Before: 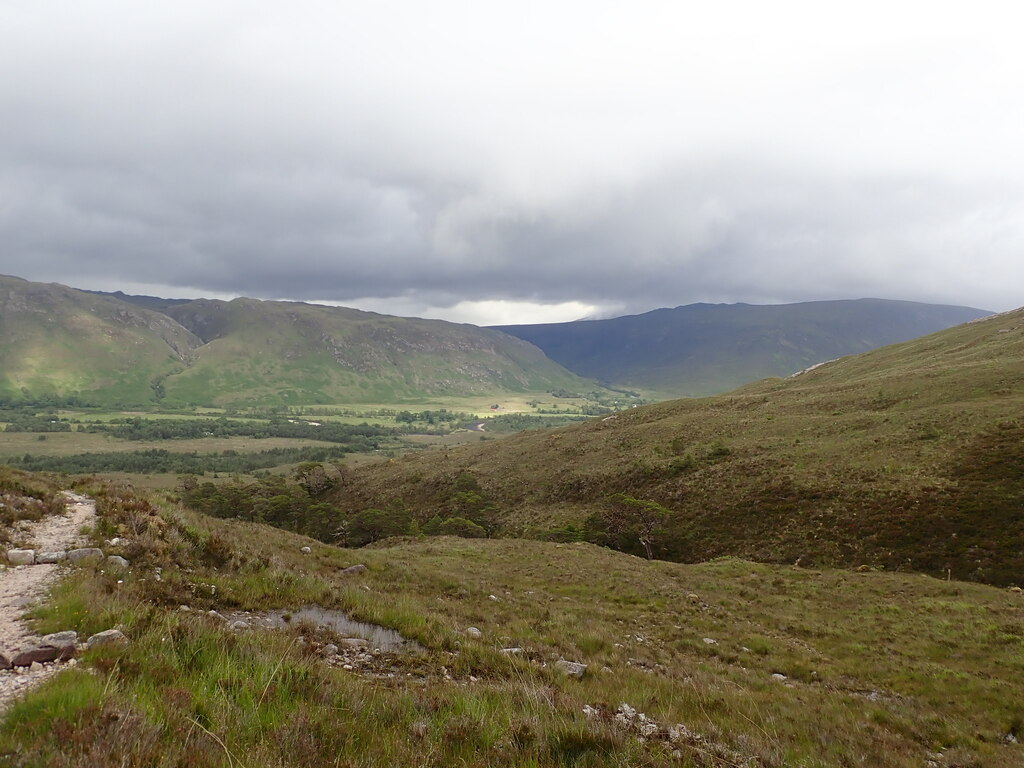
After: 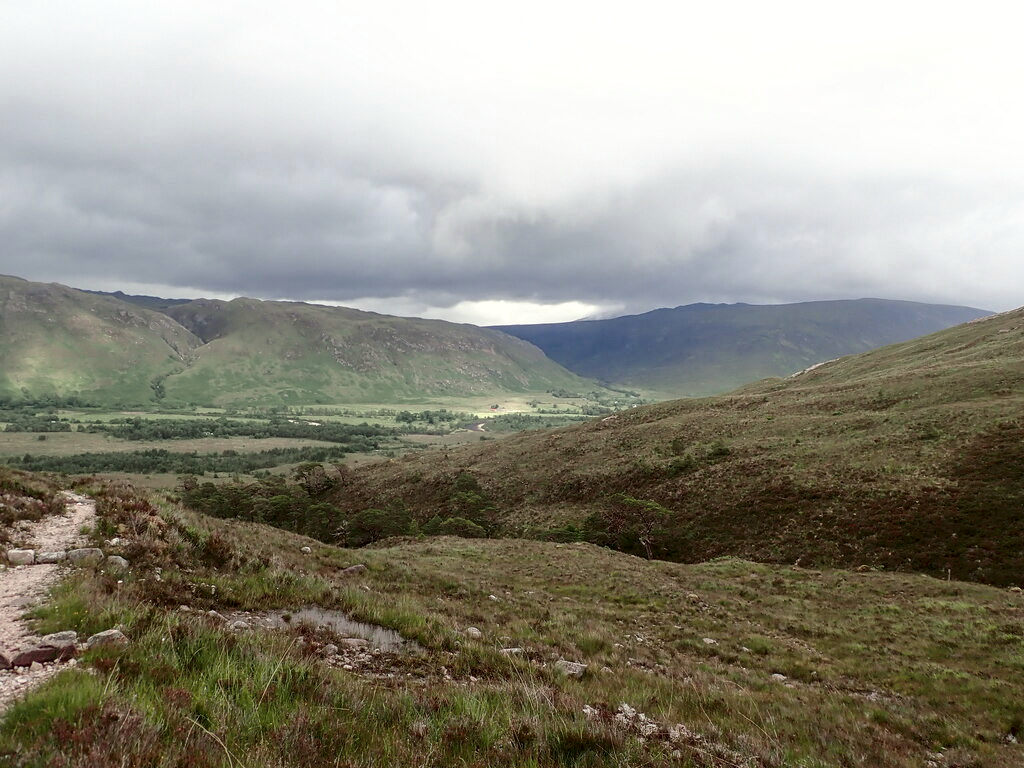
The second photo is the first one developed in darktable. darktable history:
tone curve: curves: ch0 [(0, 0.021) (0.059, 0.053) (0.212, 0.18) (0.337, 0.304) (0.495, 0.505) (0.725, 0.731) (0.89, 0.919) (1, 1)]; ch1 [(0, 0) (0.094, 0.081) (0.285, 0.299) (0.413, 0.43) (0.479, 0.475) (0.54, 0.55) (0.615, 0.65) (0.683, 0.688) (1, 1)]; ch2 [(0, 0) (0.257, 0.217) (0.434, 0.434) (0.498, 0.507) (0.599, 0.578) (1, 1)], color space Lab, independent channels, preserve colors none
local contrast: detail 130%
